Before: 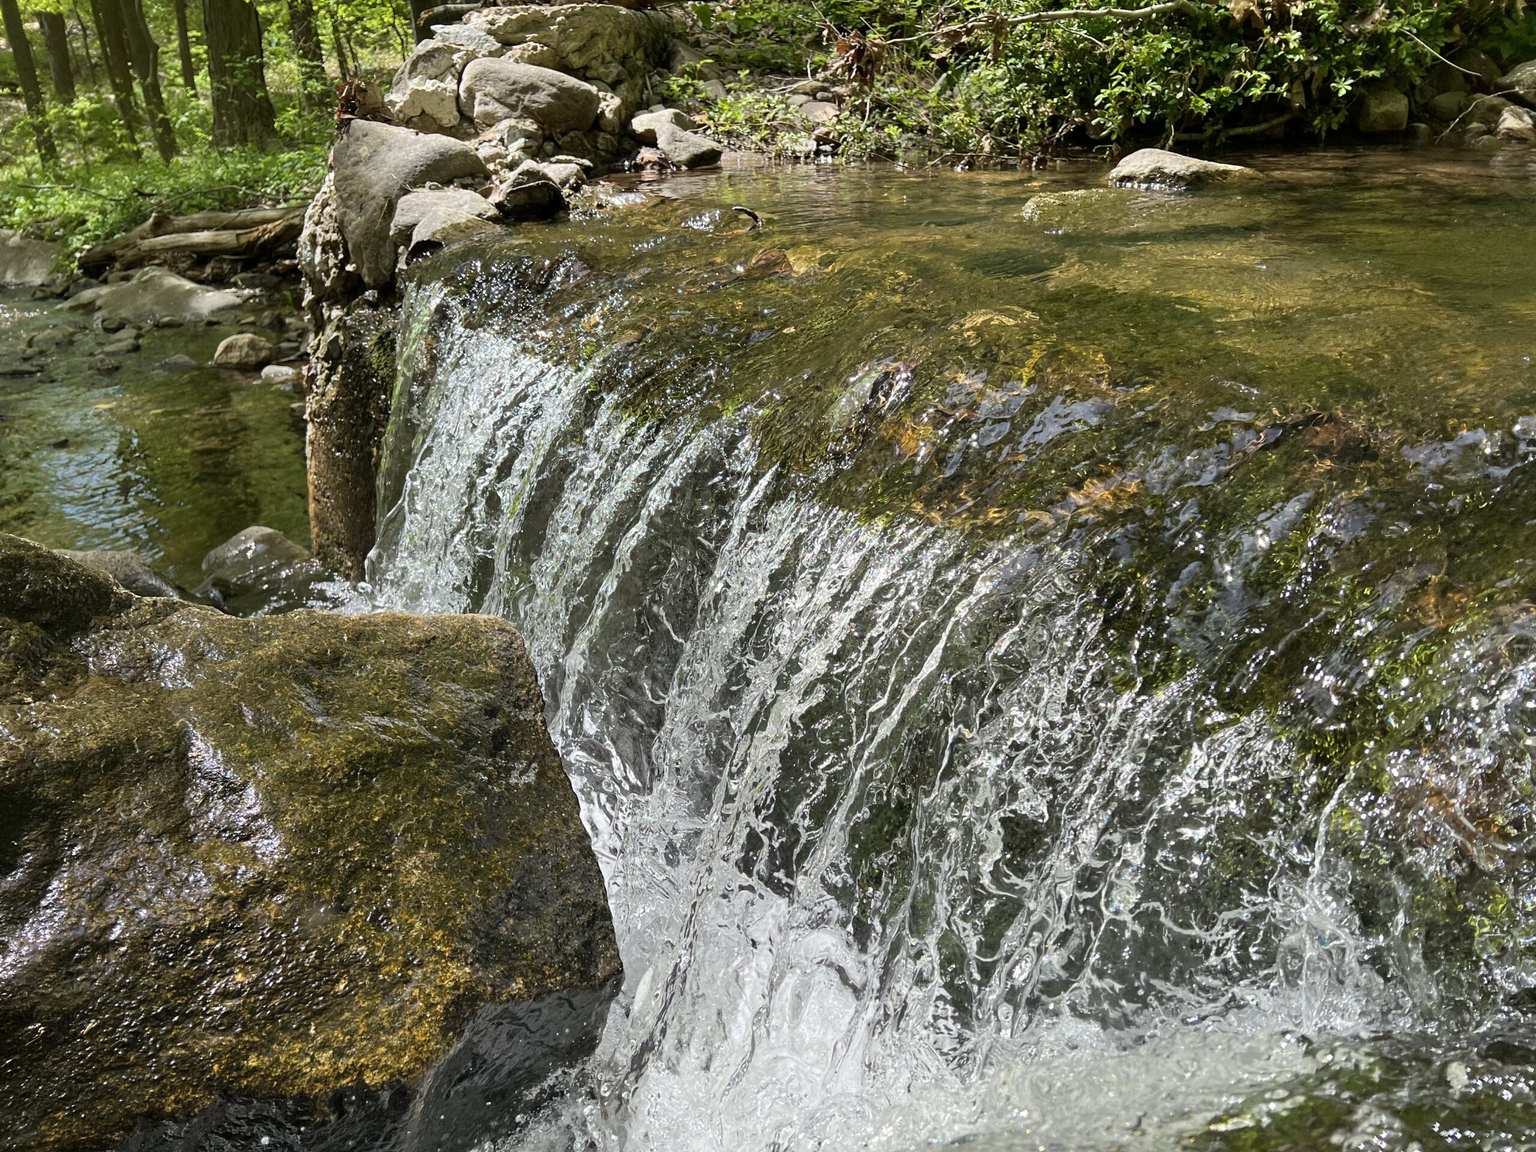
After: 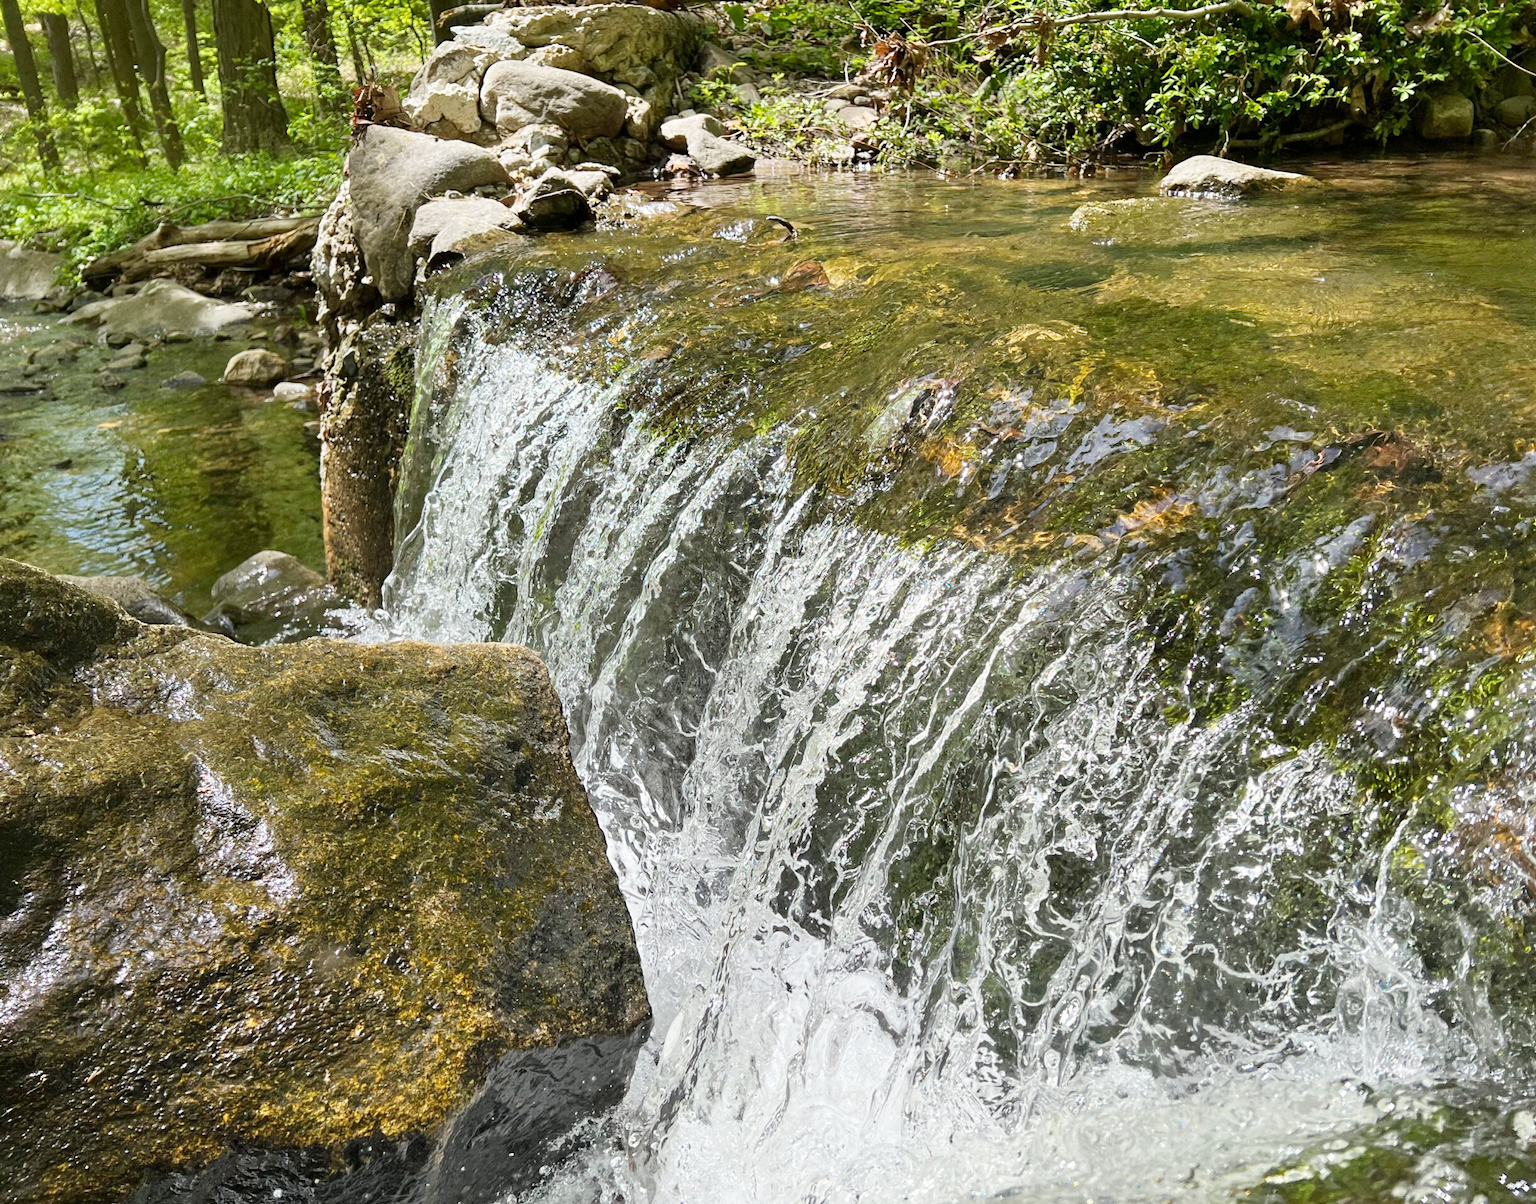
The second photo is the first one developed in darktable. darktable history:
crop: right 4.411%, bottom 0.031%
base curve: curves: ch0 [(0, 0) (0.204, 0.334) (0.55, 0.733) (1, 1)], preserve colors none
